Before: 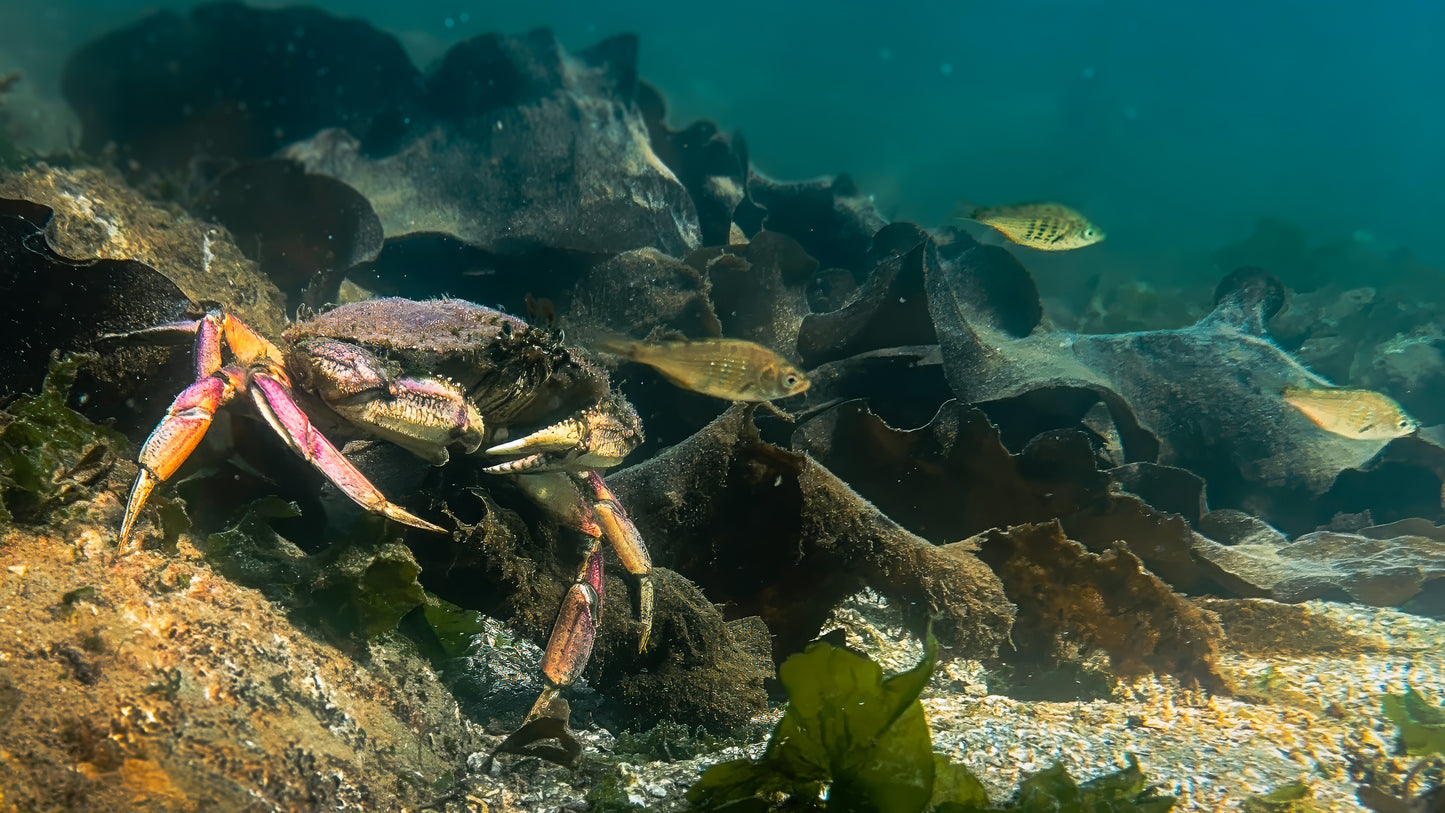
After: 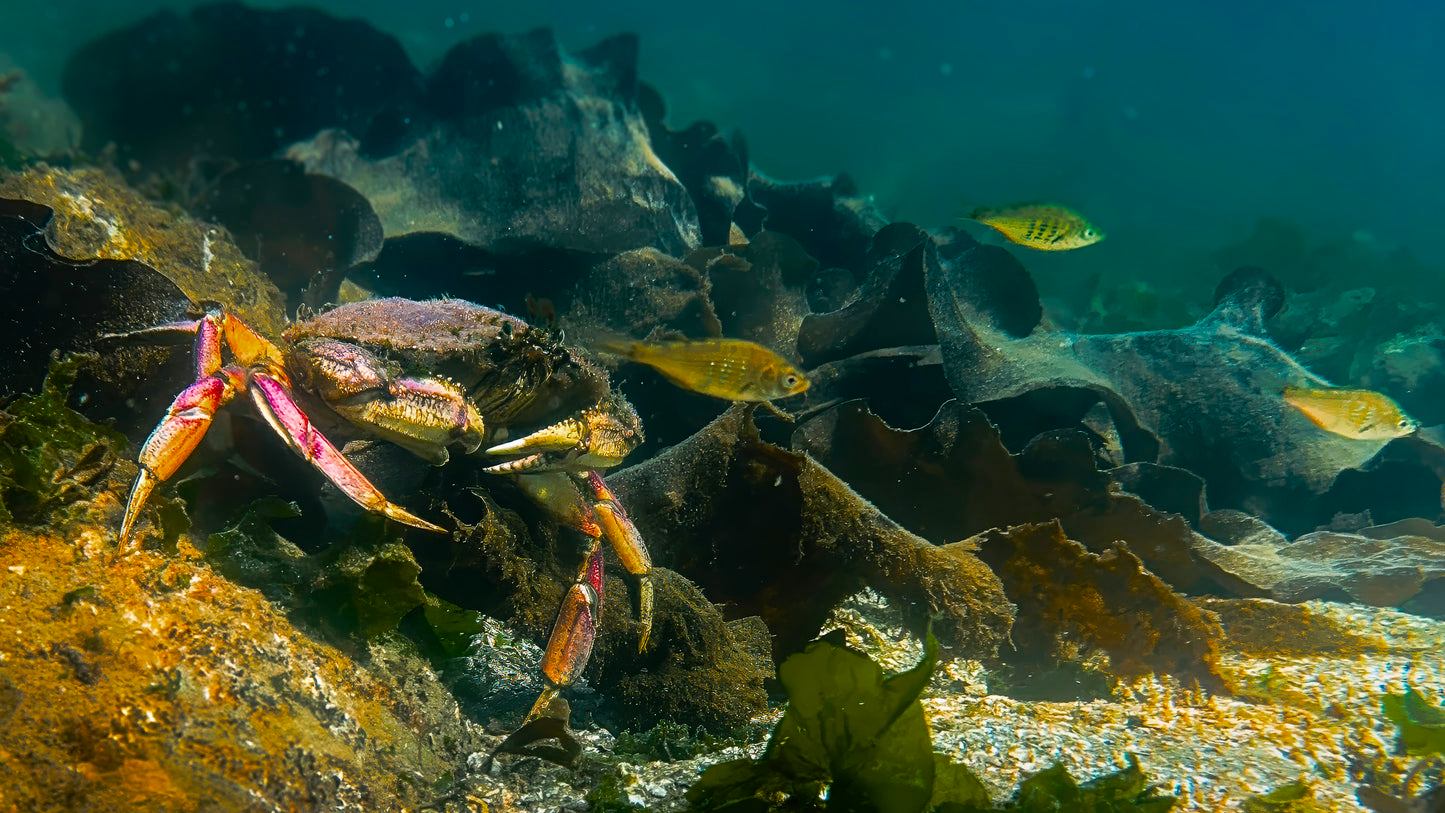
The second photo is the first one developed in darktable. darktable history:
color balance rgb: perceptual saturation grading › global saturation 25.265%, global vibrance 16.537%, saturation formula JzAzBz (2021)
